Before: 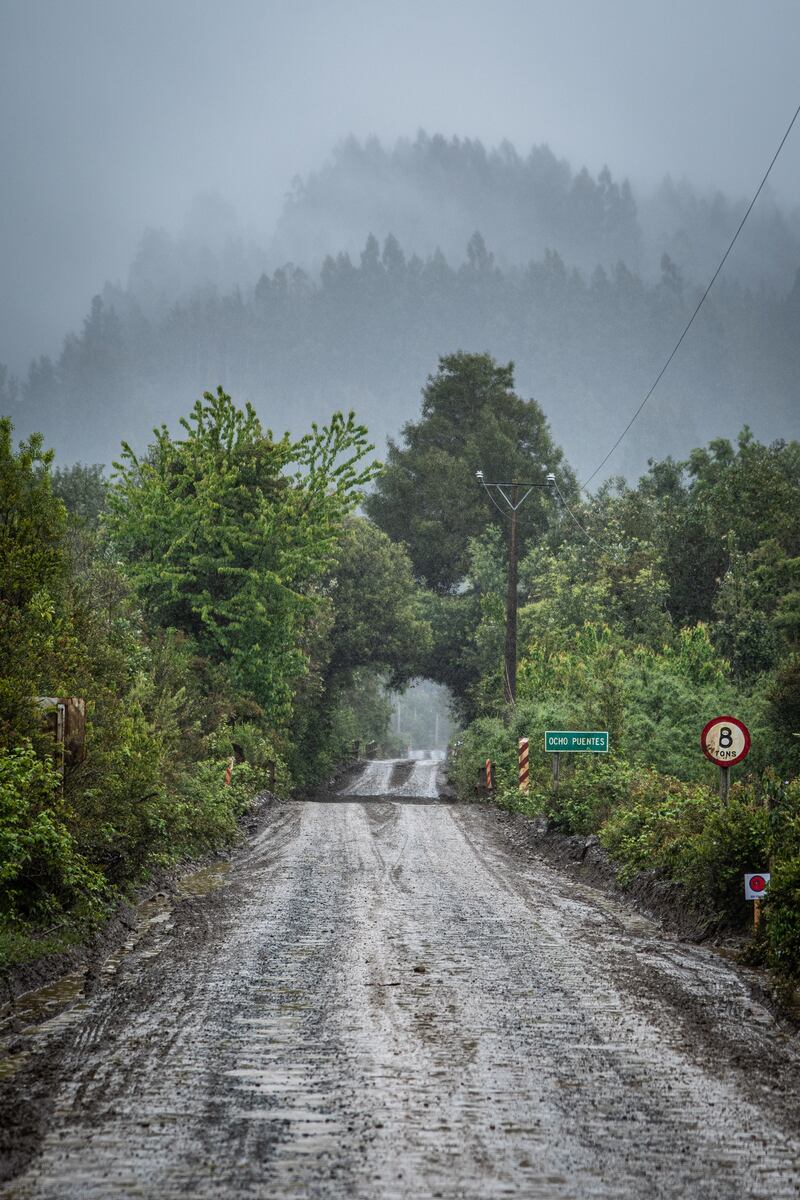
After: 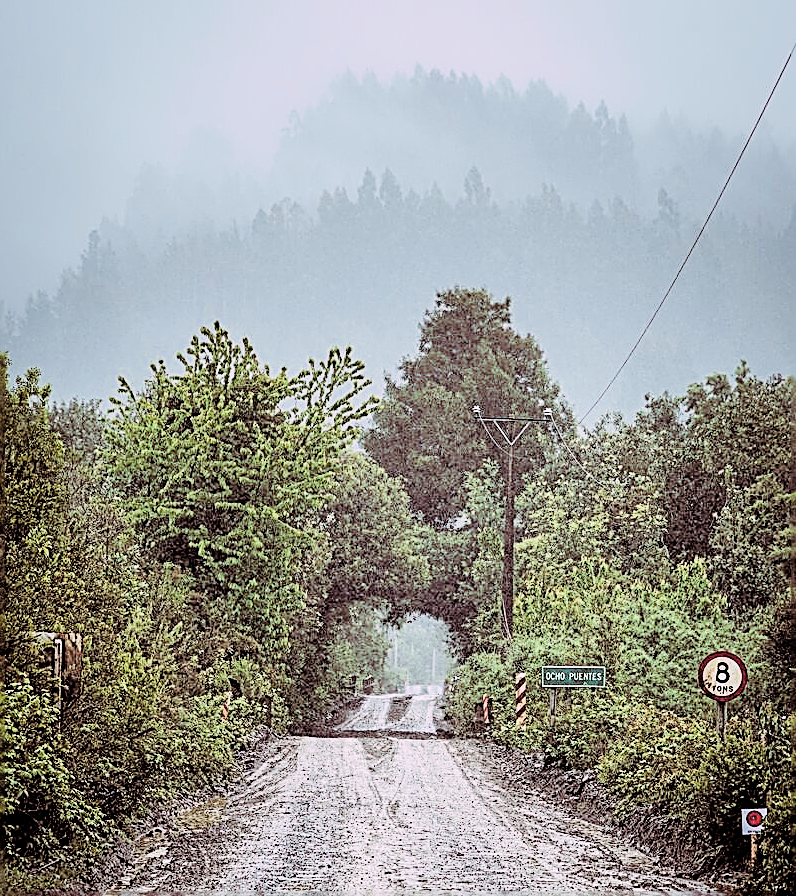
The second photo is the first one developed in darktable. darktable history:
split-toning: highlights › hue 298.8°, highlights › saturation 0.73, compress 41.76%
exposure: black level correction 0, exposure 1.45 EV, compensate exposure bias true, compensate highlight preservation false
crop: left 0.387%, top 5.469%, bottom 19.809%
sharpen: amount 1.861
filmic rgb: black relative exposure -4.14 EV, white relative exposure 5.1 EV, hardness 2.11, contrast 1.165
